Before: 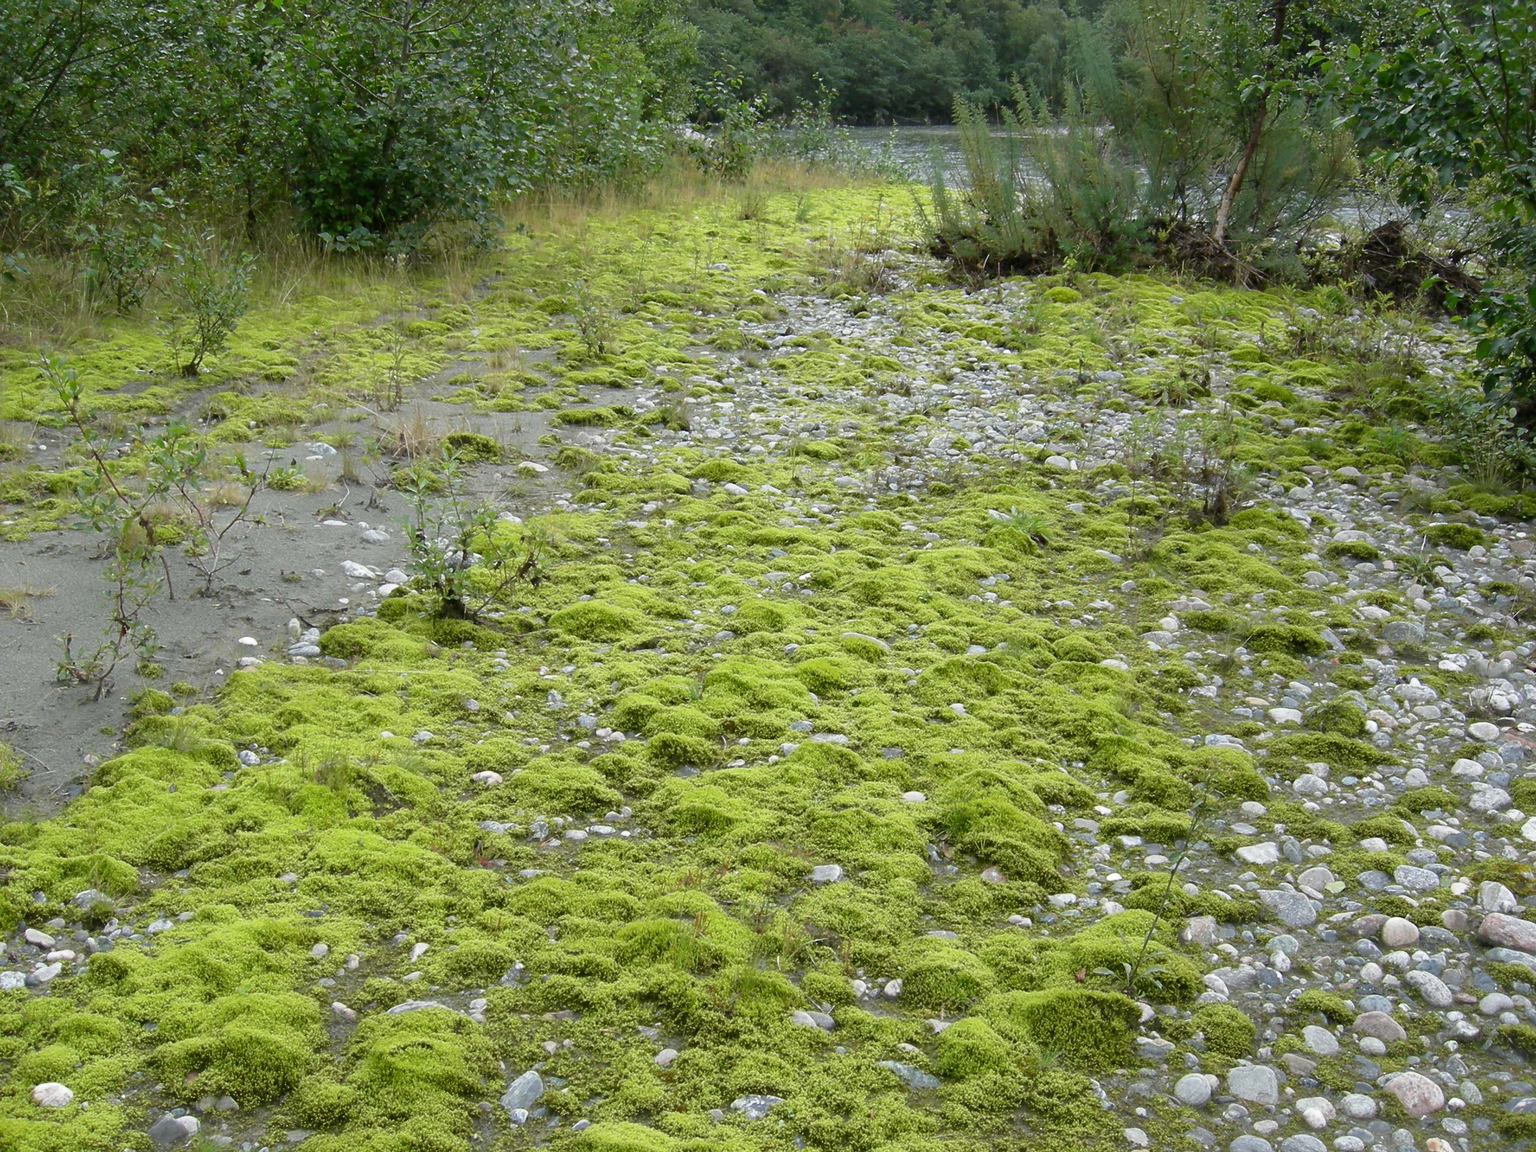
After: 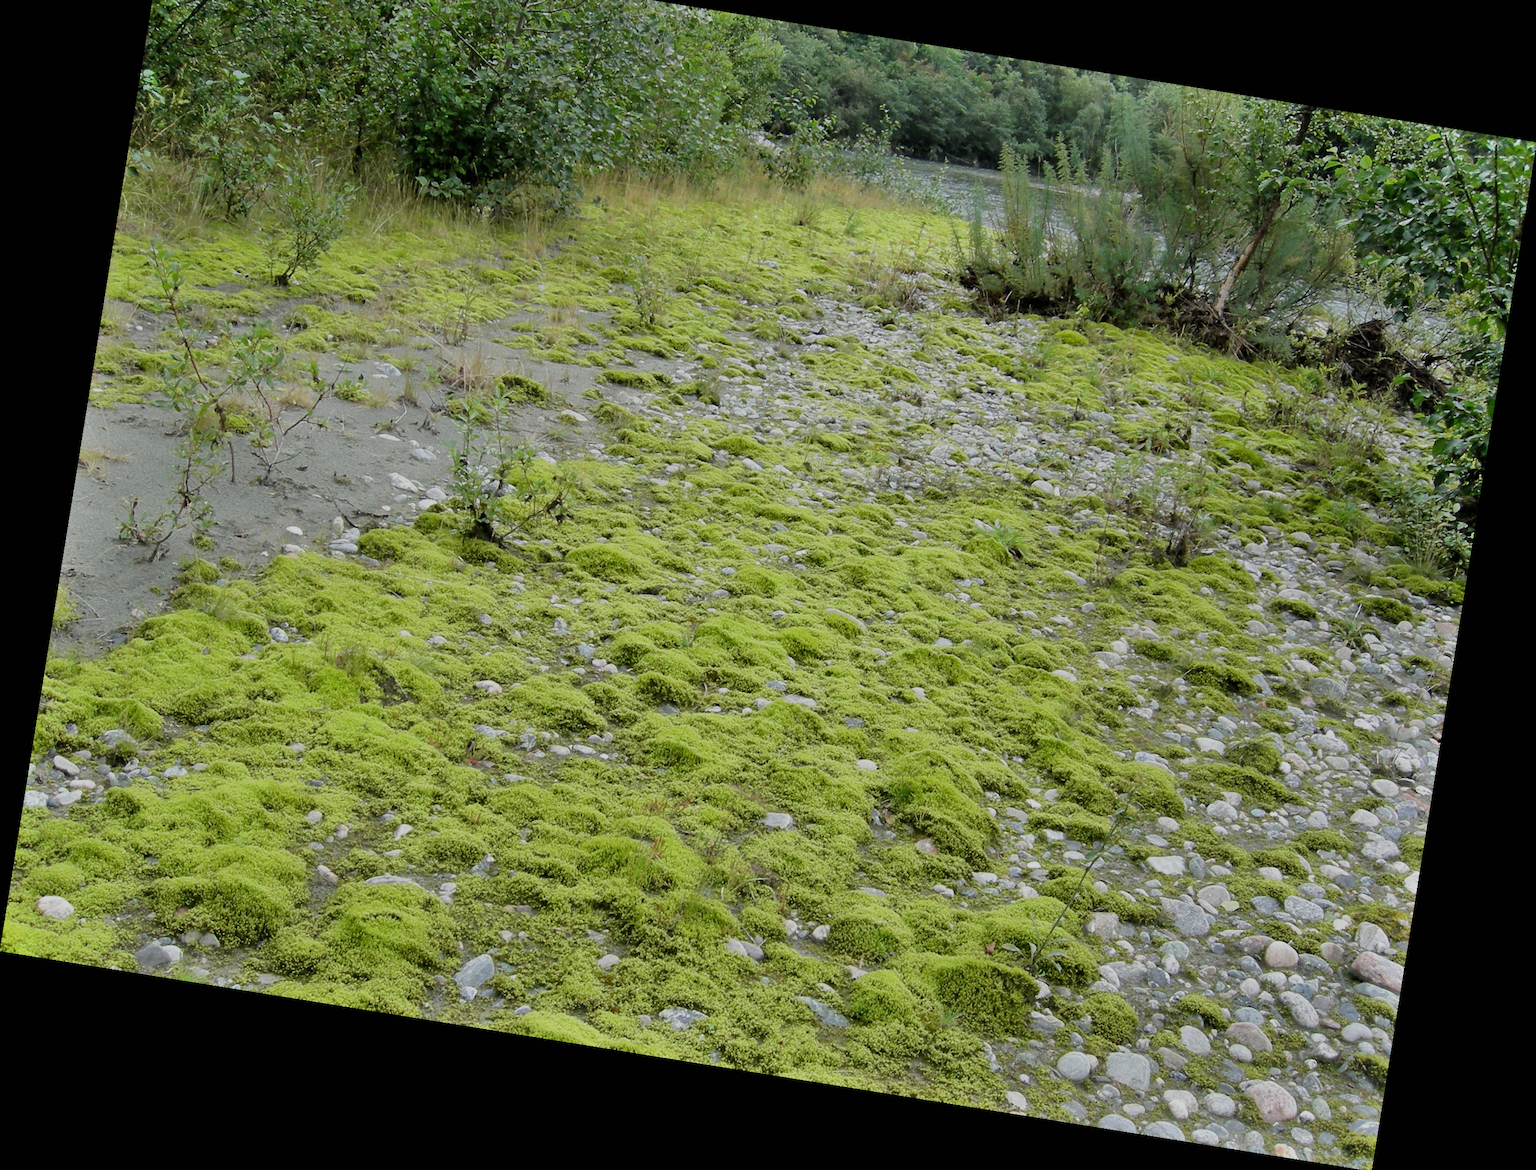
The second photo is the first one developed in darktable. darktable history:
filmic rgb: black relative exposure -7.65 EV, white relative exposure 4.56 EV, hardness 3.61
rotate and perspective: rotation 9.12°, automatic cropping off
shadows and highlights: shadows 49, highlights -41, soften with gaussian
crop and rotate: top 6.25%
